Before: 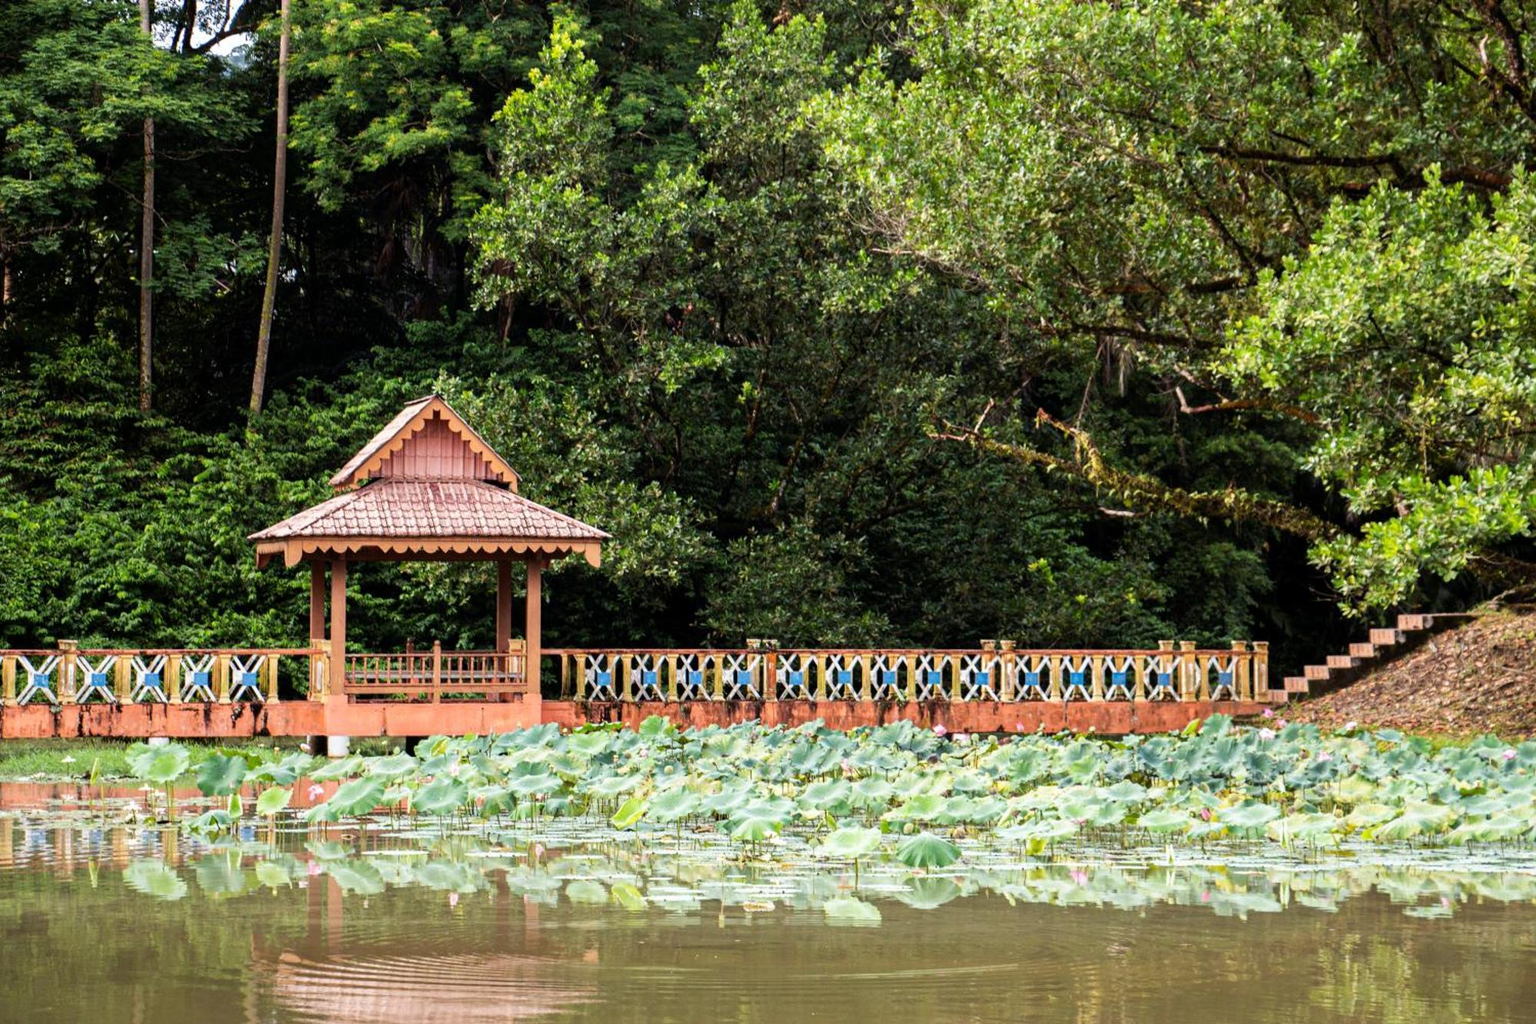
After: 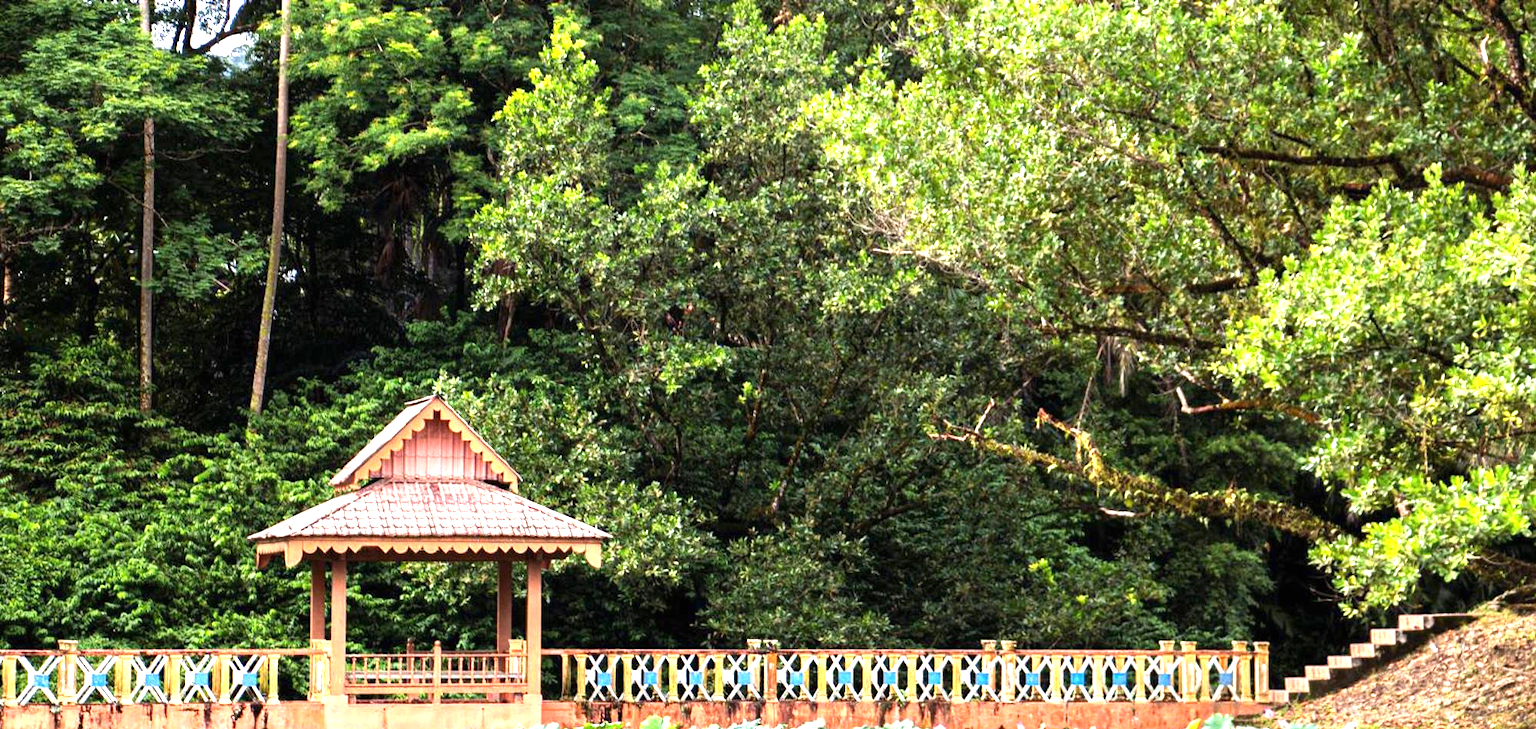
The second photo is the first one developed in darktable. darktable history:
exposure: black level correction 0, exposure 1.199 EV, compensate exposure bias true, compensate highlight preservation false
crop: bottom 28.737%
